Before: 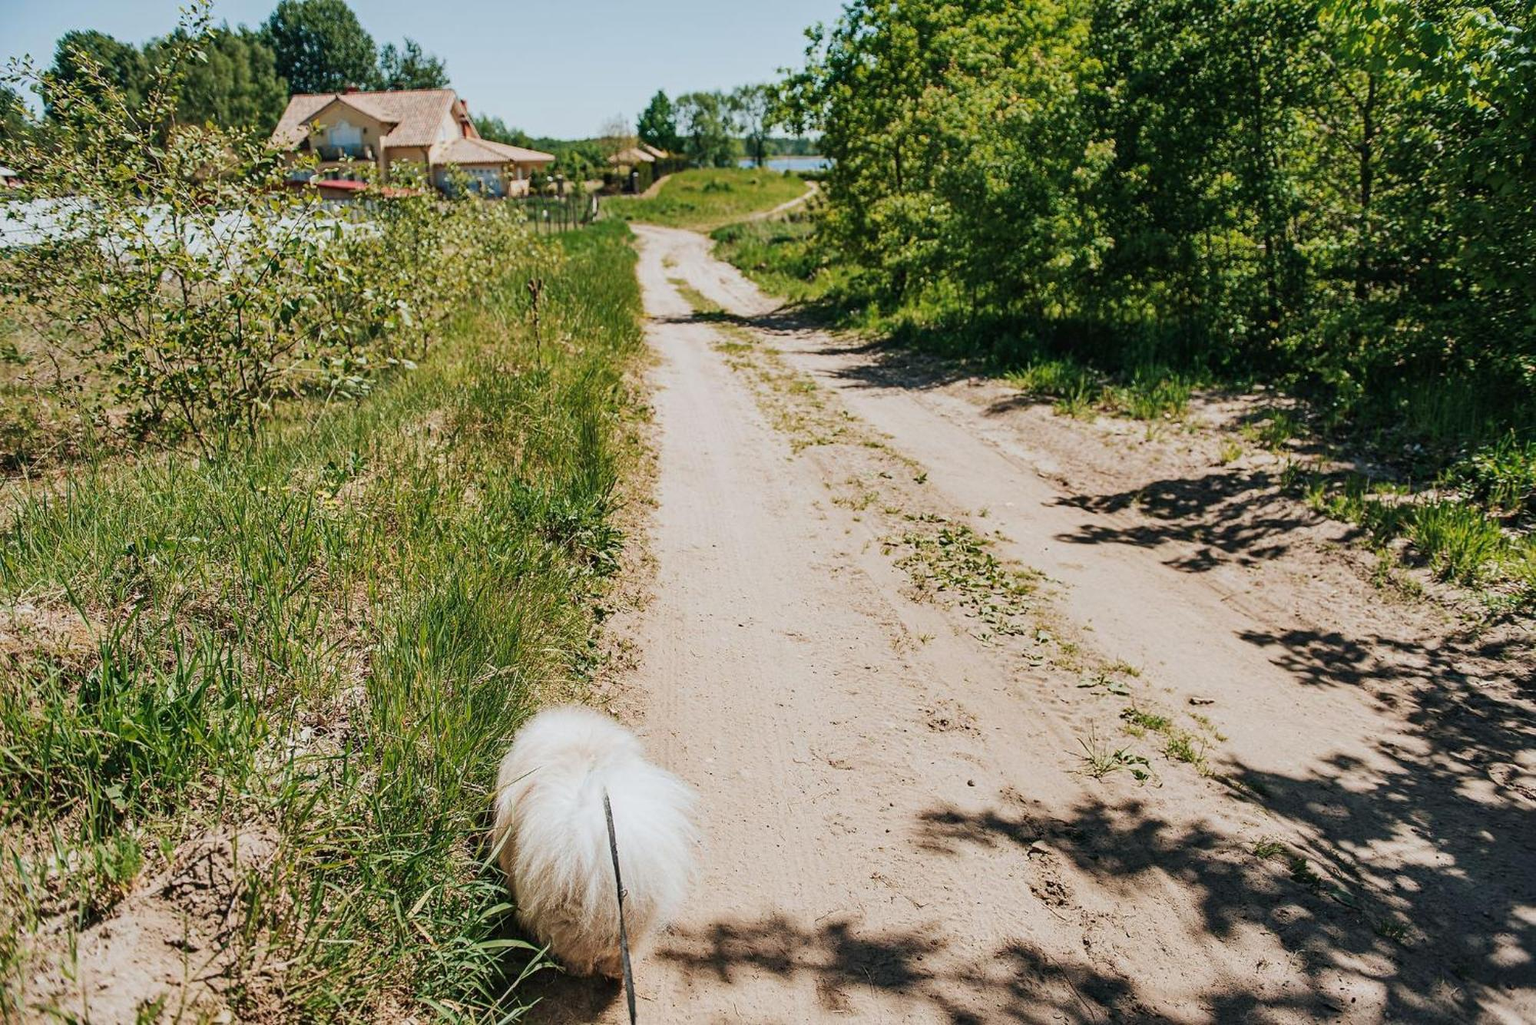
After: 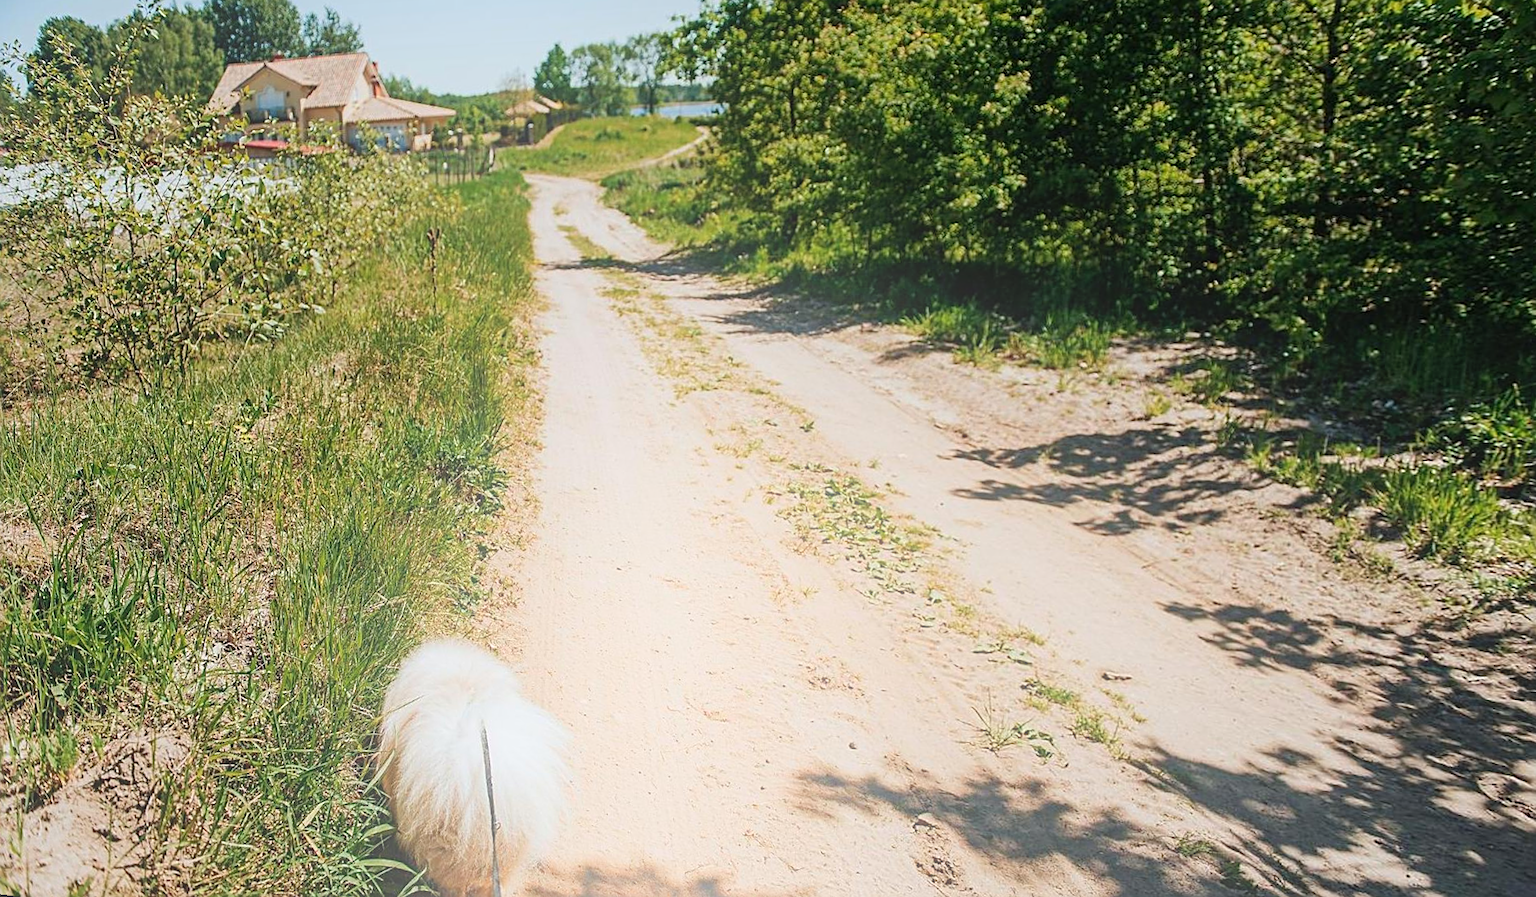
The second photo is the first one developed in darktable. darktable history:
bloom: size 40%
sharpen: on, module defaults
rotate and perspective: rotation 1.69°, lens shift (vertical) -0.023, lens shift (horizontal) -0.291, crop left 0.025, crop right 0.988, crop top 0.092, crop bottom 0.842
